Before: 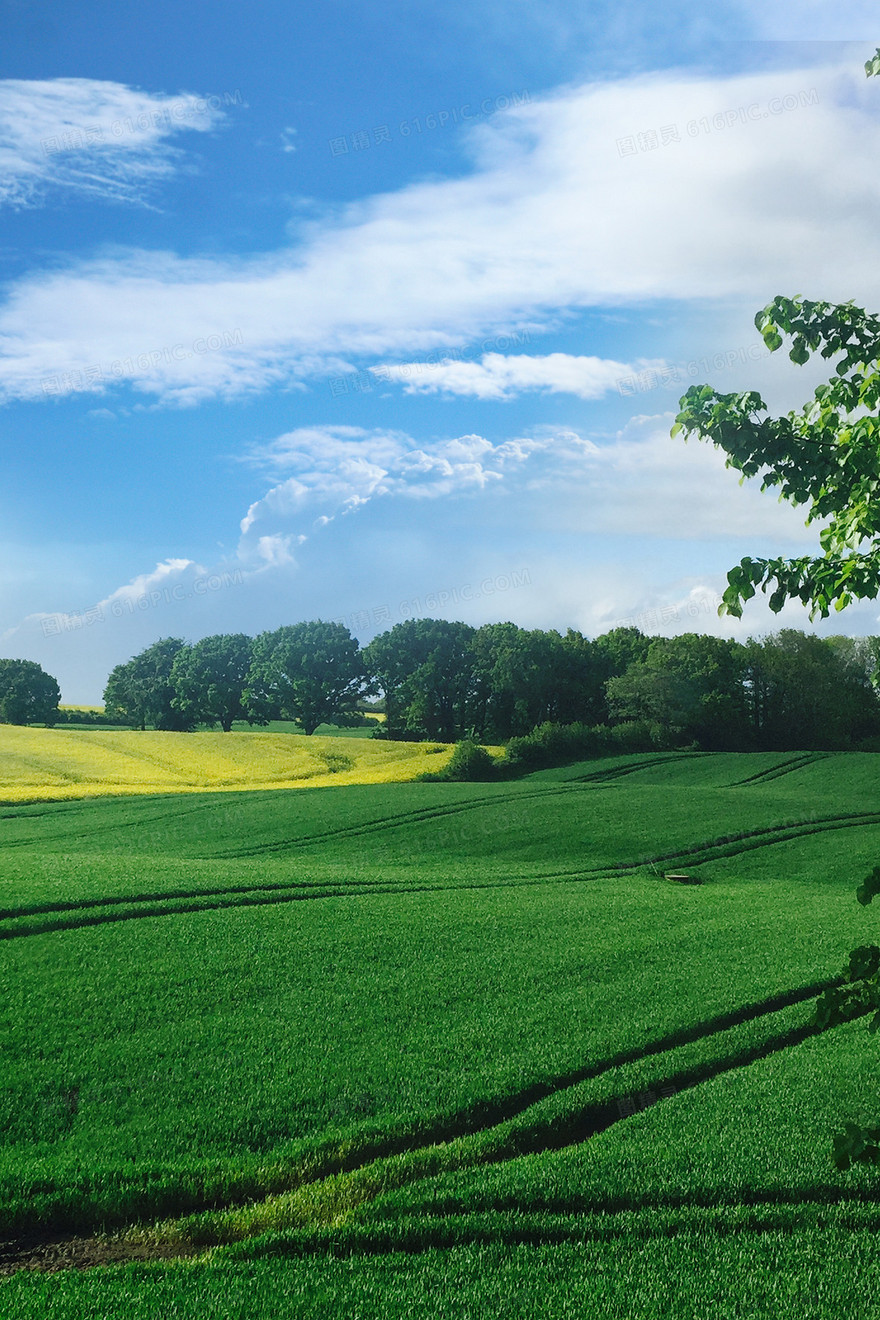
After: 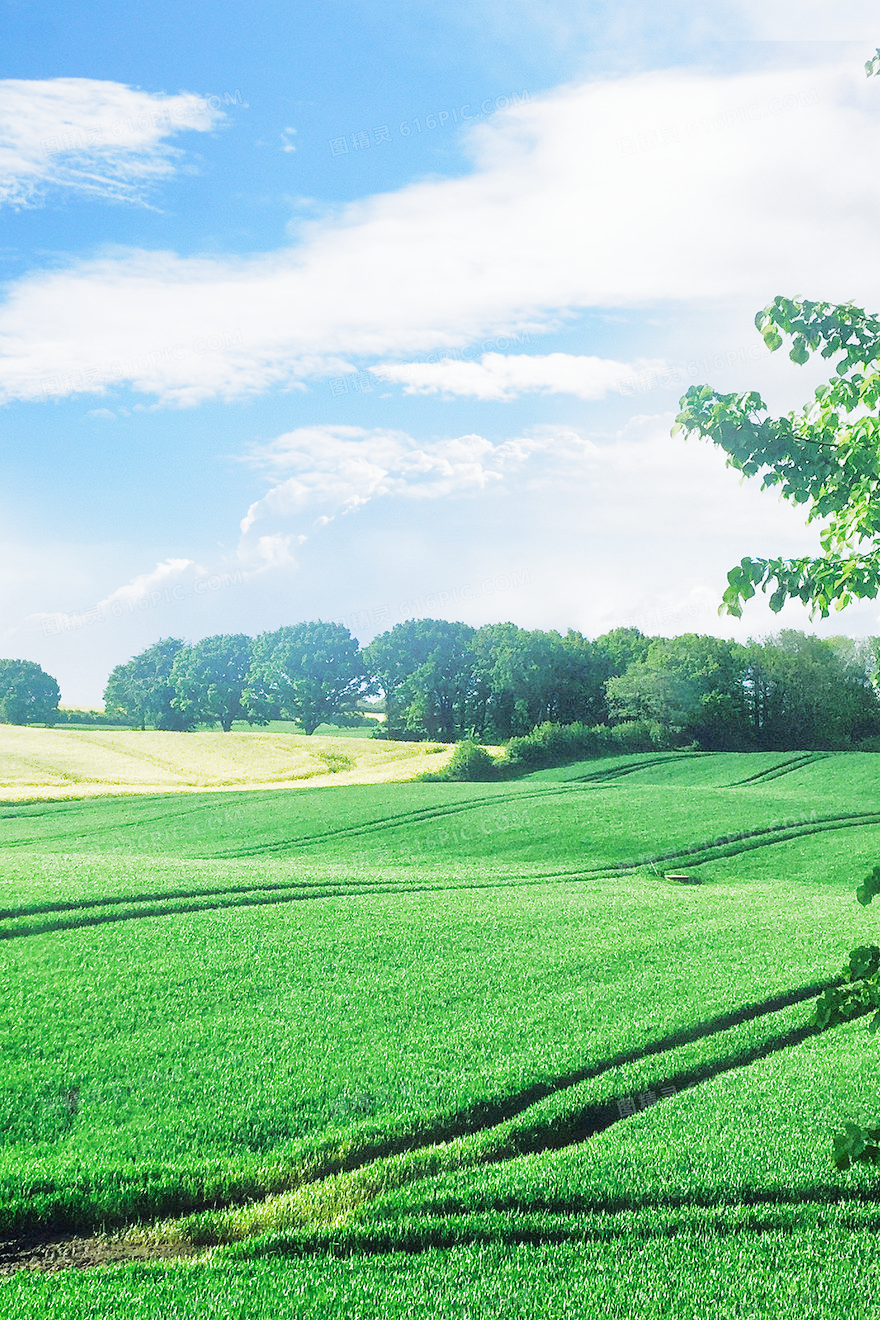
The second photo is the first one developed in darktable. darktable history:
filmic rgb: middle gray luminance 9.23%, black relative exposure -10.55 EV, white relative exposure 3.45 EV, threshold 6 EV, target black luminance 0%, hardness 5.98, latitude 59.69%, contrast 1.087, highlights saturation mix 5%, shadows ↔ highlights balance 29.23%, add noise in highlights 0, preserve chrominance no, color science v3 (2019), use custom middle-gray values true, iterations of high-quality reconstruction 0, contrast in highlights soft, enable highlight reconstruction true
tone equalizer: -7 EV 0.15 EV, -6 EV 0.6 EV, -5 EV 1.15 EV, -4 EV 1.33 EV, -3 EV 1.15 EV, -2 EV 0.6 EV, -1 EV 0.15 EV, mask exposure compensation -0.5 EV
white balance: red 0.984, blue 1.059
contrast equalizer: y [[0.5, 0.488, 0.462, 0.461, 0.491, 0.5], [0.5 ×6], [0.5 ×6], [0 ×6], [0 ×6]]
exposure: compensate highlight preservation false
